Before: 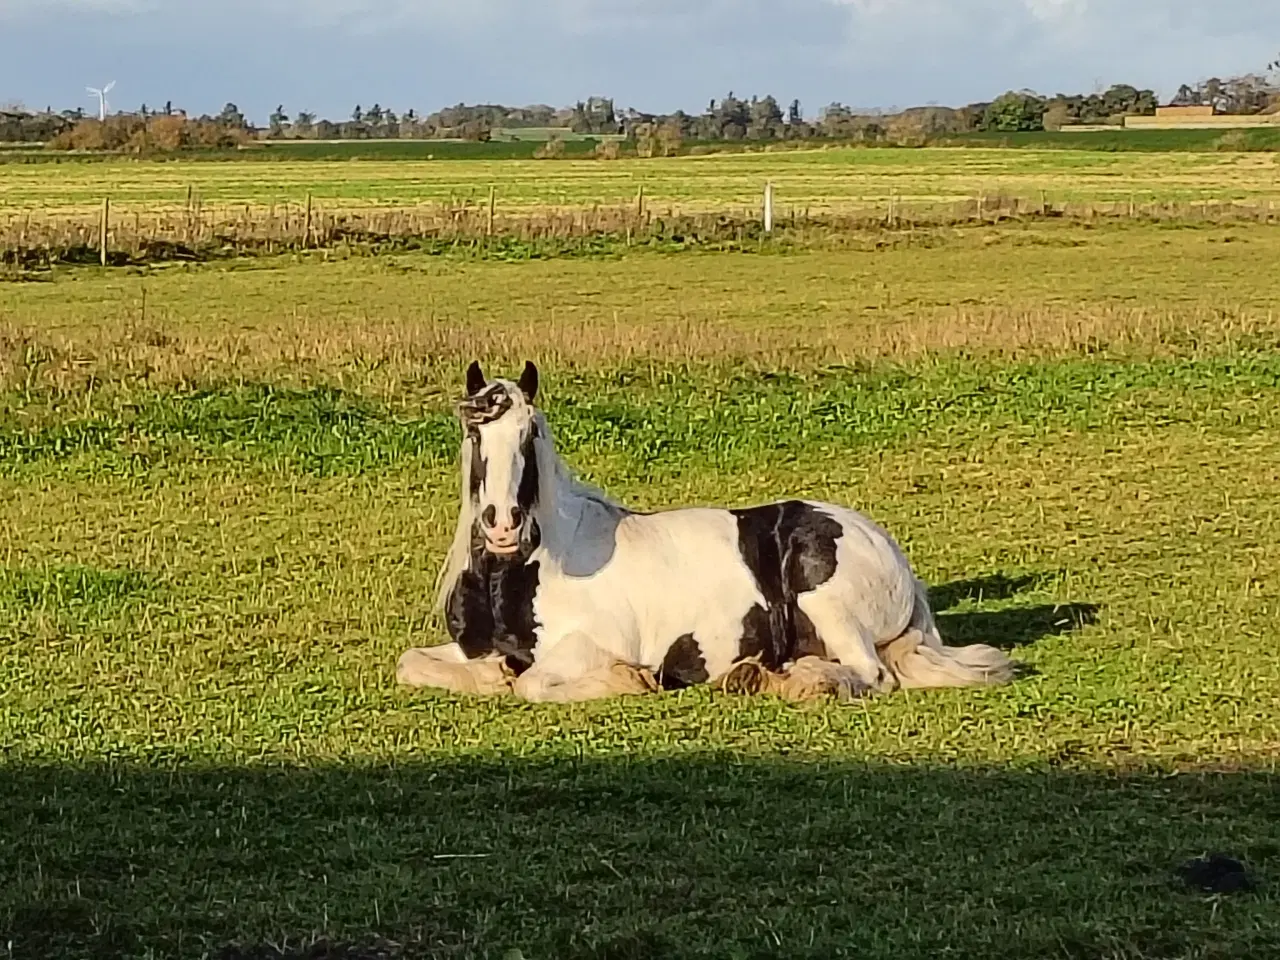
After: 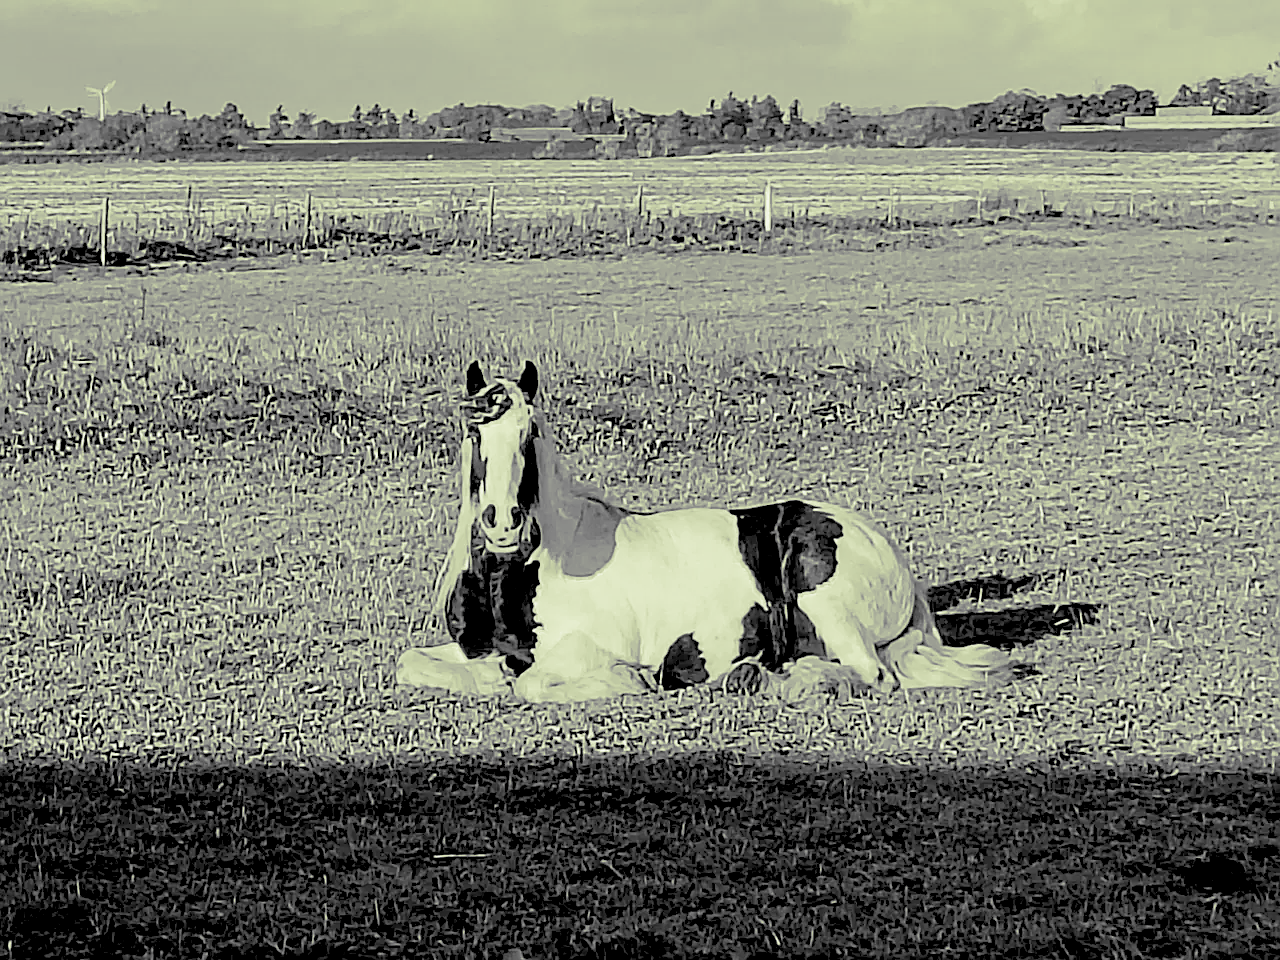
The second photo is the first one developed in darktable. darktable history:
rgb levels: preserve colors sum RGB, levels [[0.038, 0.433, 0.934], [0, 0.5, 1], [0, 0.5, 1]]
sharpen: on, module defaults
split-toning: shadows › hue 290.82°, shadows › saturation 0.34, highlights › saturation 0.38, balance 0, compress 50%
monochrome: a -35.87, b 49.73, size 1.7
